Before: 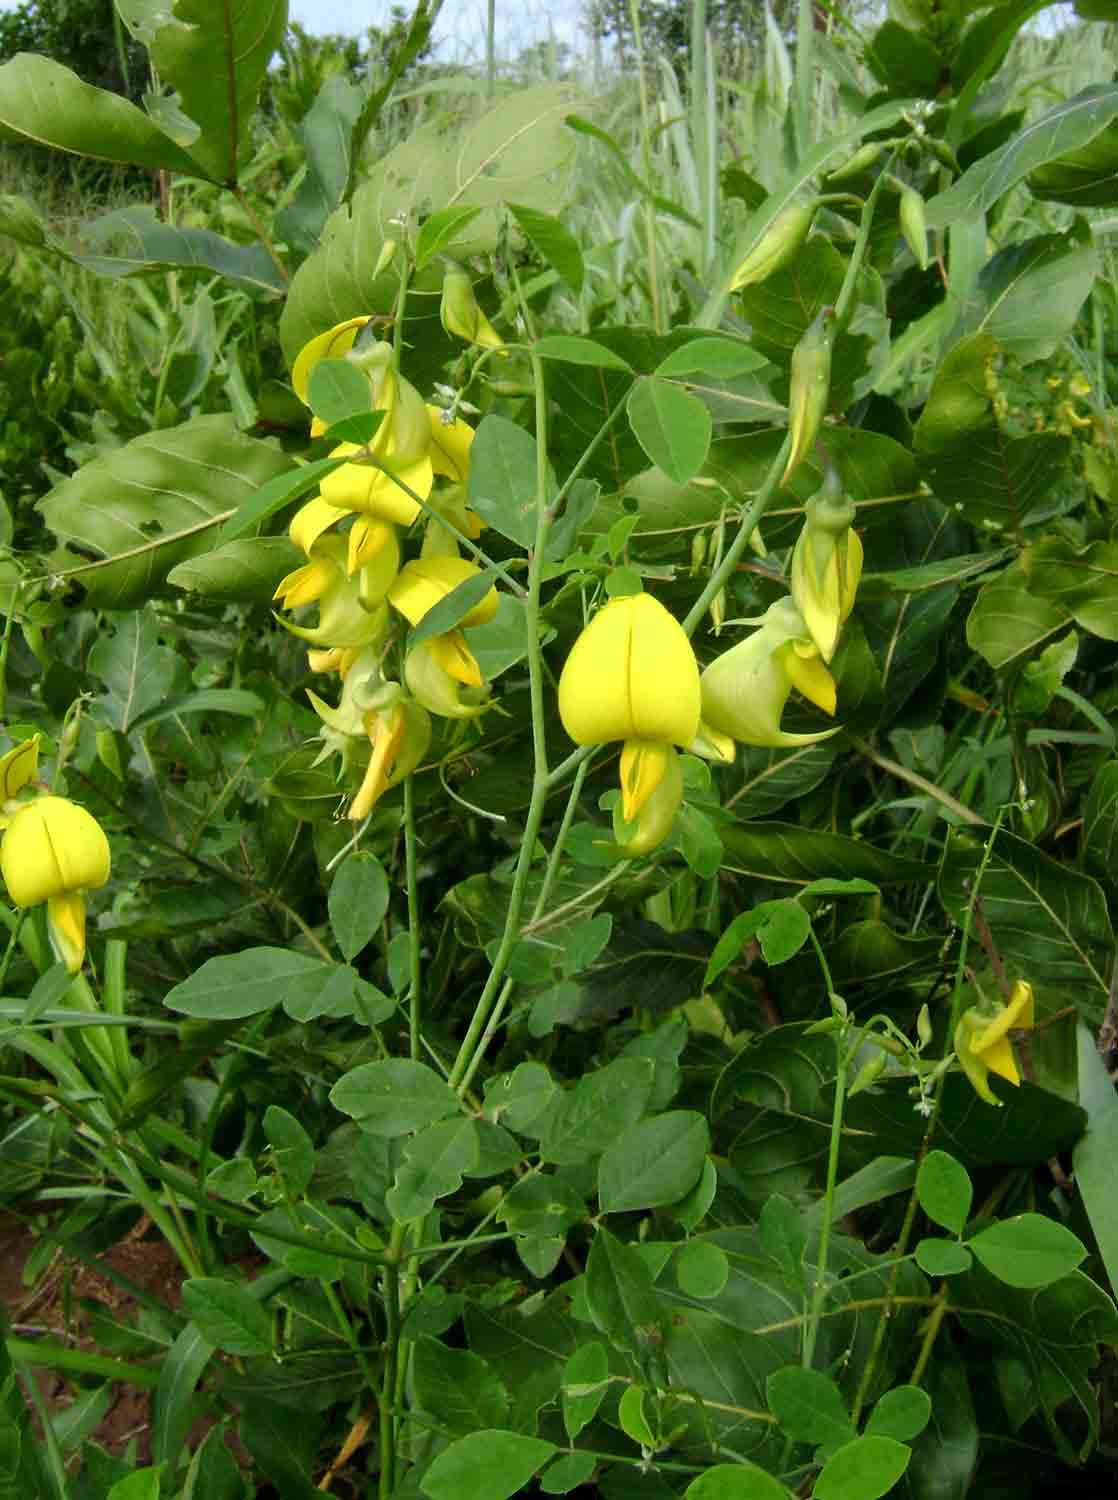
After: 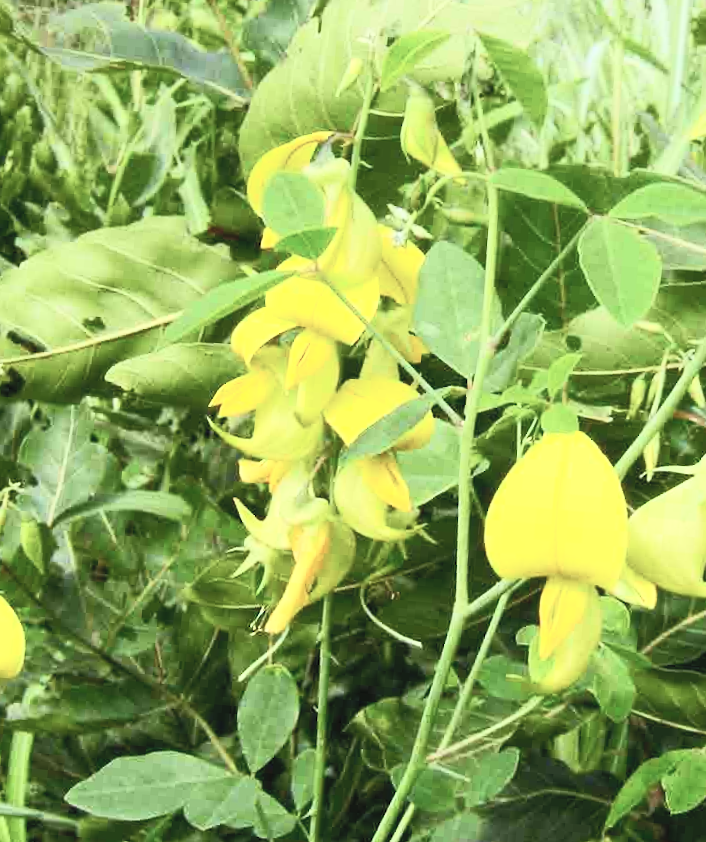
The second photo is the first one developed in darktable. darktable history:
shadows and highlights: shadows 0, highlights 40
contrast brightness saturation: contrast 0.39, brightness 0.53
crop and rotate: angle -4.99°, left 2.122%, top 6.945%, right 27.566%, bottom 30.519%
